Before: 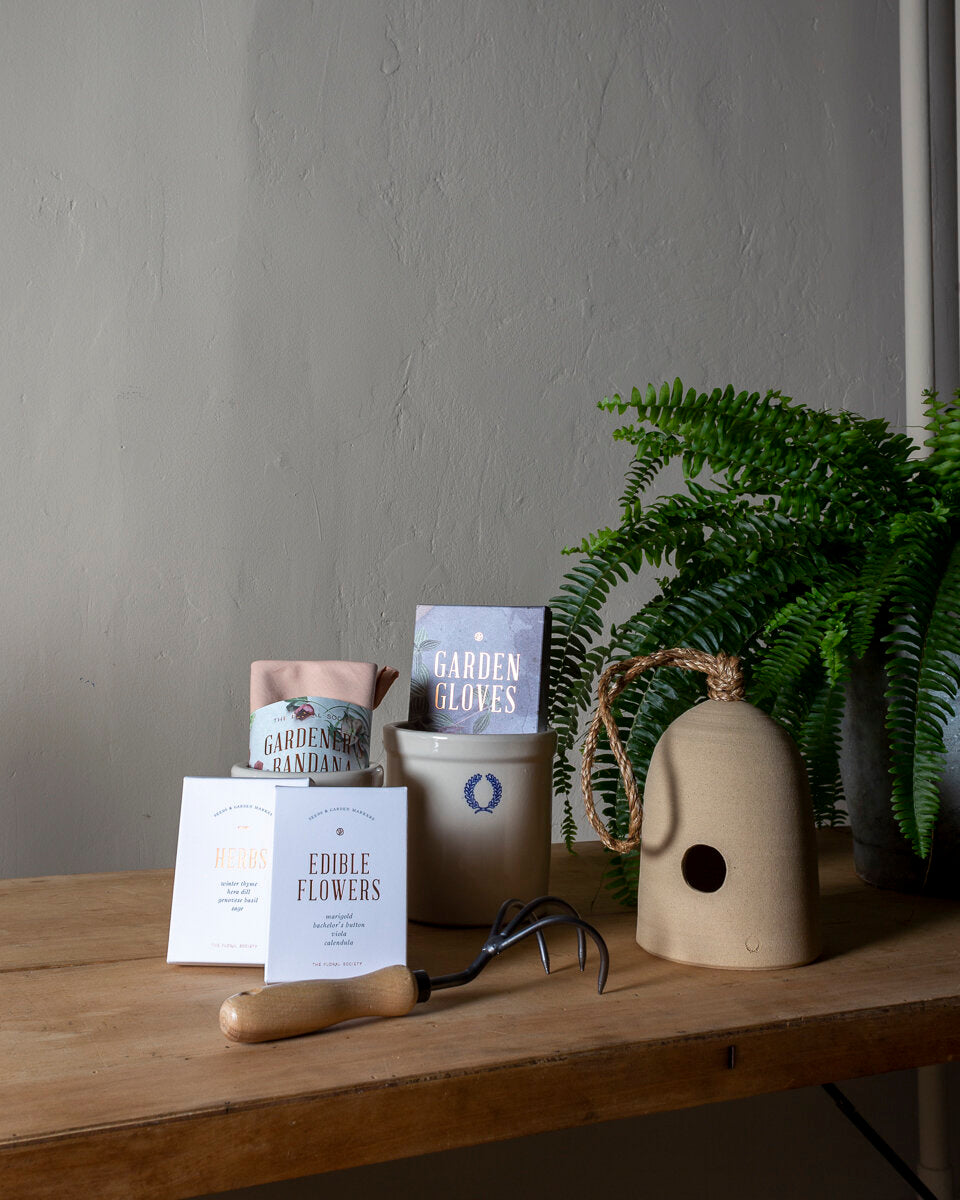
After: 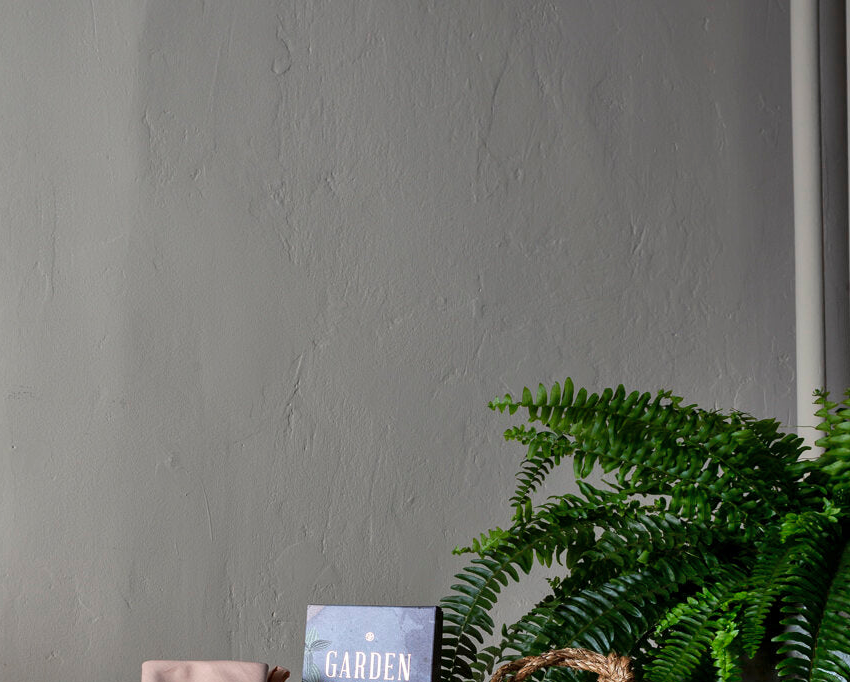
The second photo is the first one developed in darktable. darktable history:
shadows and highlights: soften with gaussian
crop and rotate: left 11.408%, bottom 43.111%
